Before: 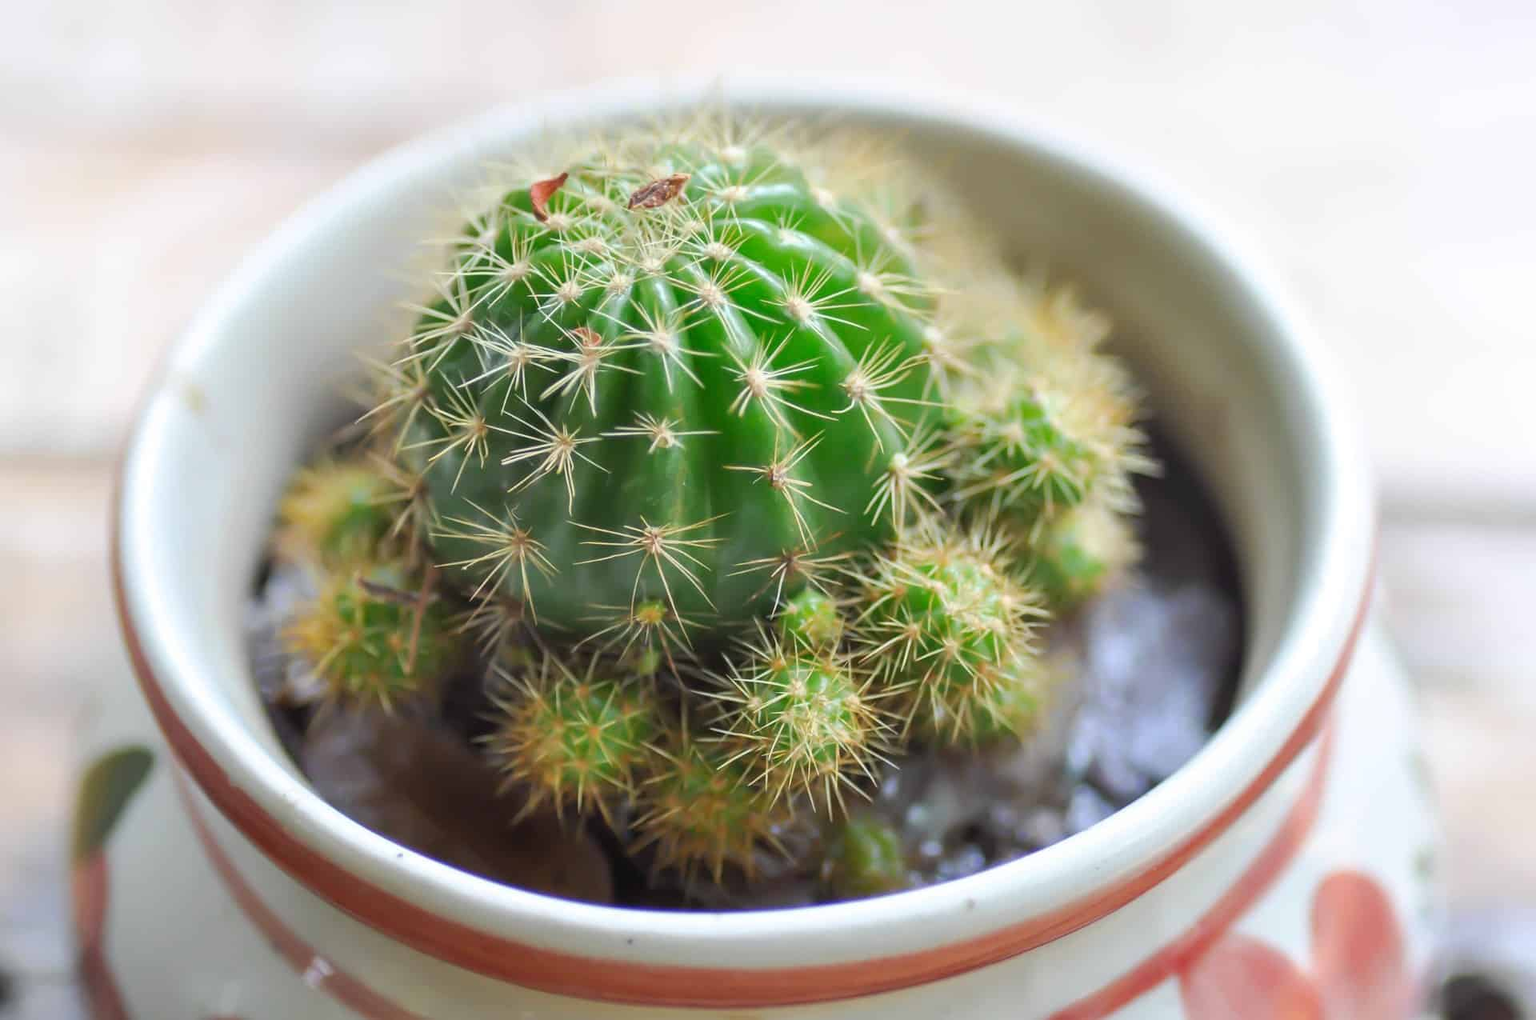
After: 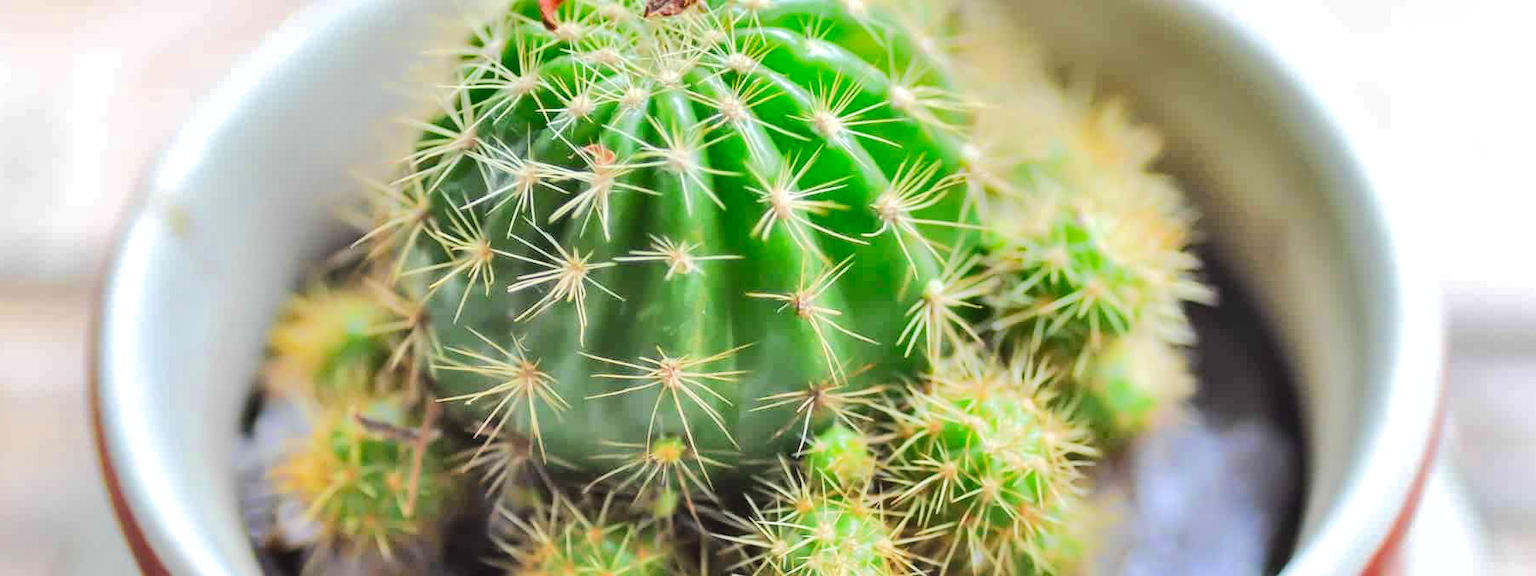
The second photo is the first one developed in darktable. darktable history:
crop: left 1.844%, top 18.911%, right 4.877%, bottom 28.32%
tone equalizer: -7 EV 0.153 EV, -6 EV 0.604 EV, -5 EV 1.16 EV, -4 EV 1.31 EV, -3 EV 1.14 EV, -2 EV 0.6 EV, -1 EV 0.156 EV, edges refinement/feathering 500, mask exposure compensation -1.57 EV, preserve details no
shadows and highlights: radius 106.74, shadows 23.86, highlights -58.24, low approximation 0.01, soften with gaussian
